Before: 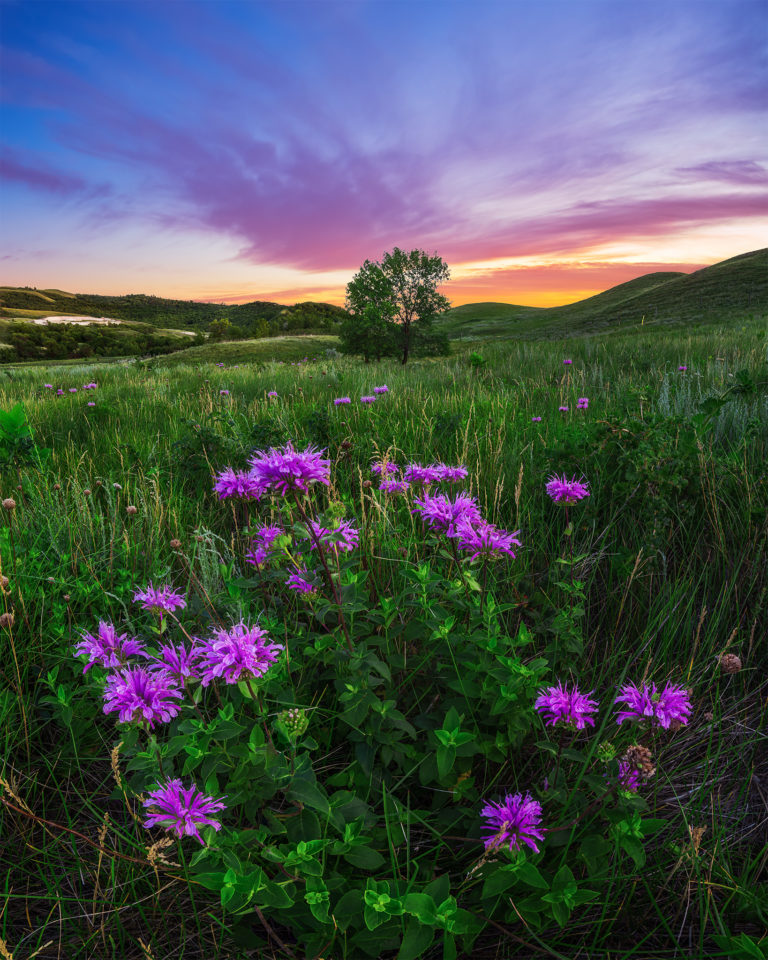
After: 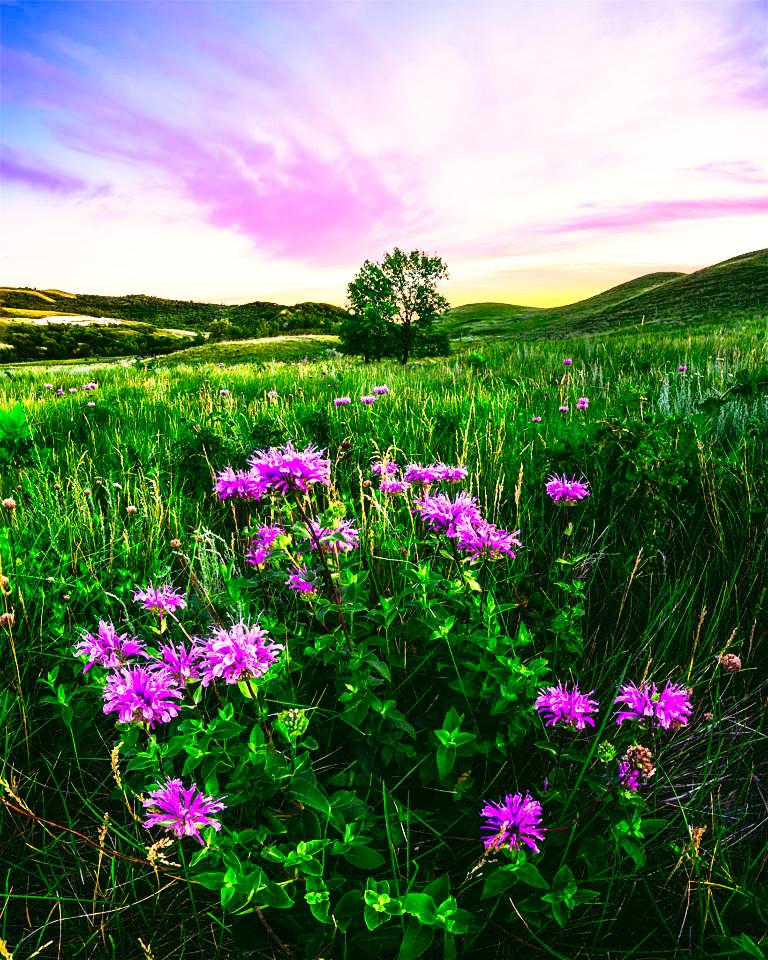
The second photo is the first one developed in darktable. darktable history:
sharpen: amount 0.216
tone curve: curves: ch0 [(0, 0) (0.003, 0.03) (0.011, 0.022) (0.025, 0.018) (0.044, 0.031) (0.069, 0.035) (0.1, 0.04) (0.136, 0.046) (0.177, 0.063) (0.224, 0.087) (0.277, 0.15) (0.335, 0.252) (0.399, 0.354) (0.468, 0.475) (0.543, 0.602) (0.623, 0.73) (0.709, 0.856) (0.801, 0.945) (0.898, 0.987) (1, 1)], preserve colors none
color correction: highlights a* 4.49, highlights b* 4.96, shadows a* -7.75, shadows b* 4.77
exposure: black level correction 0, exposure 1.1 EV, compensate exposure bias true, compensate highlight preservation false
